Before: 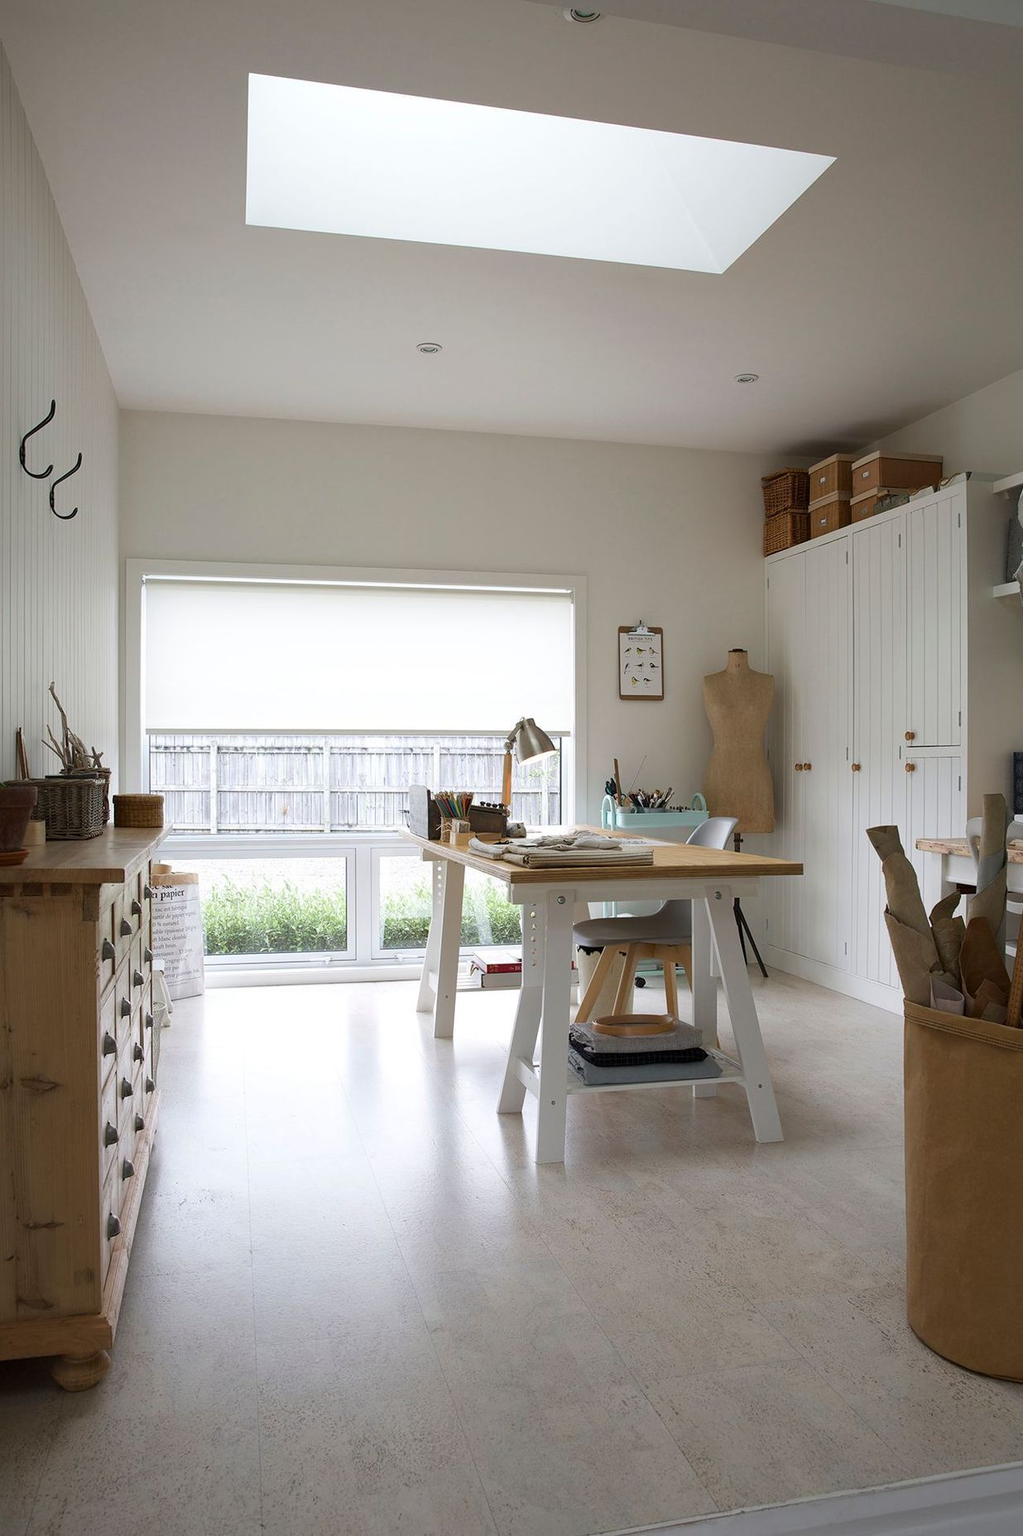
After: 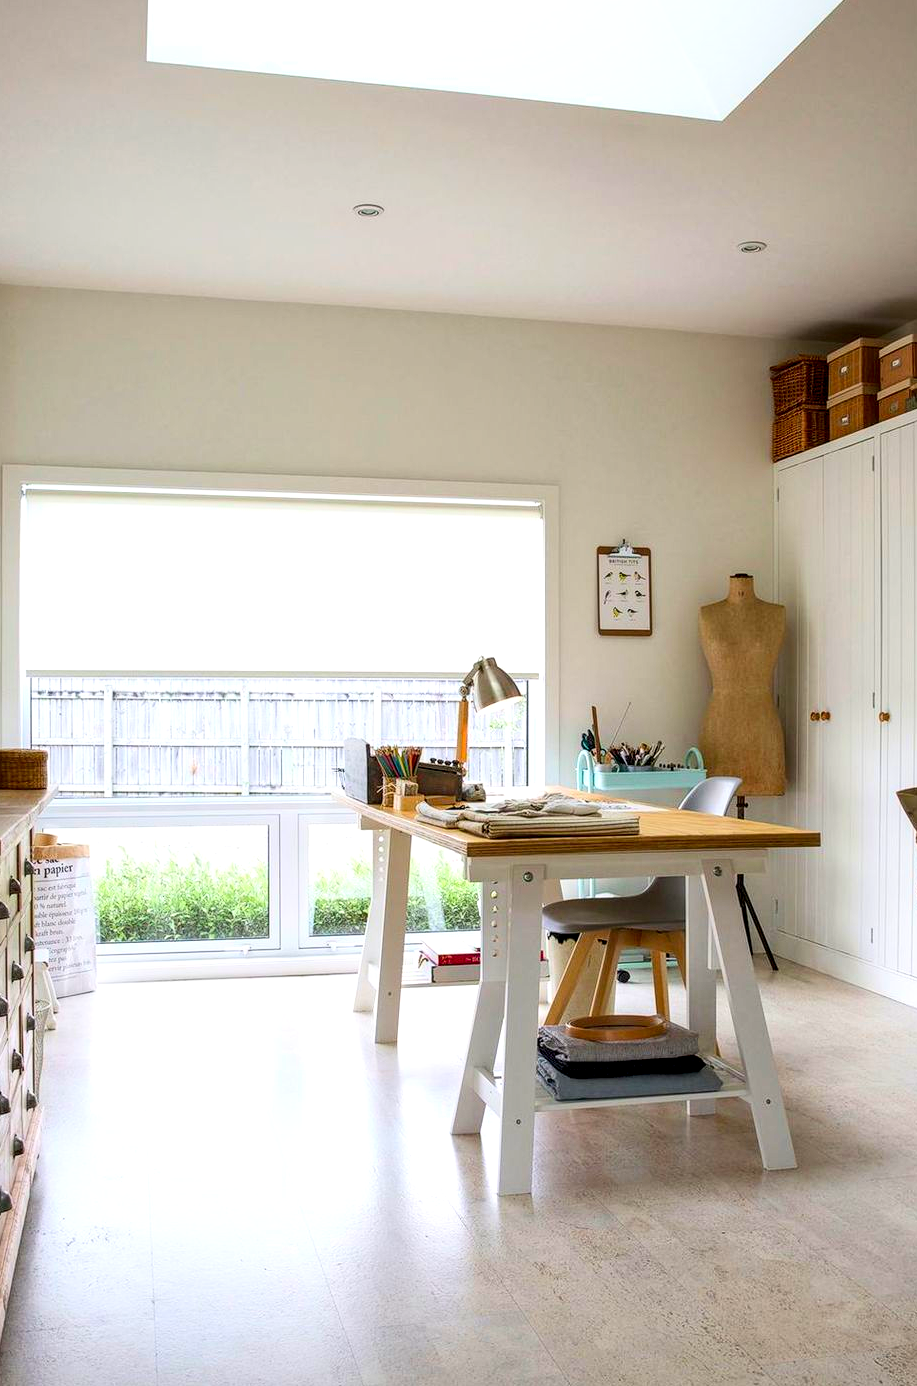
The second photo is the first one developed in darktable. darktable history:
contrast brightness saturation: contrast 0.197, brightness 0.202, saturation 0.81
crop and rotate: left 12.203%, top 11.369%, right 13.582%, bottom 13.91%
local contrast: detail 150%
